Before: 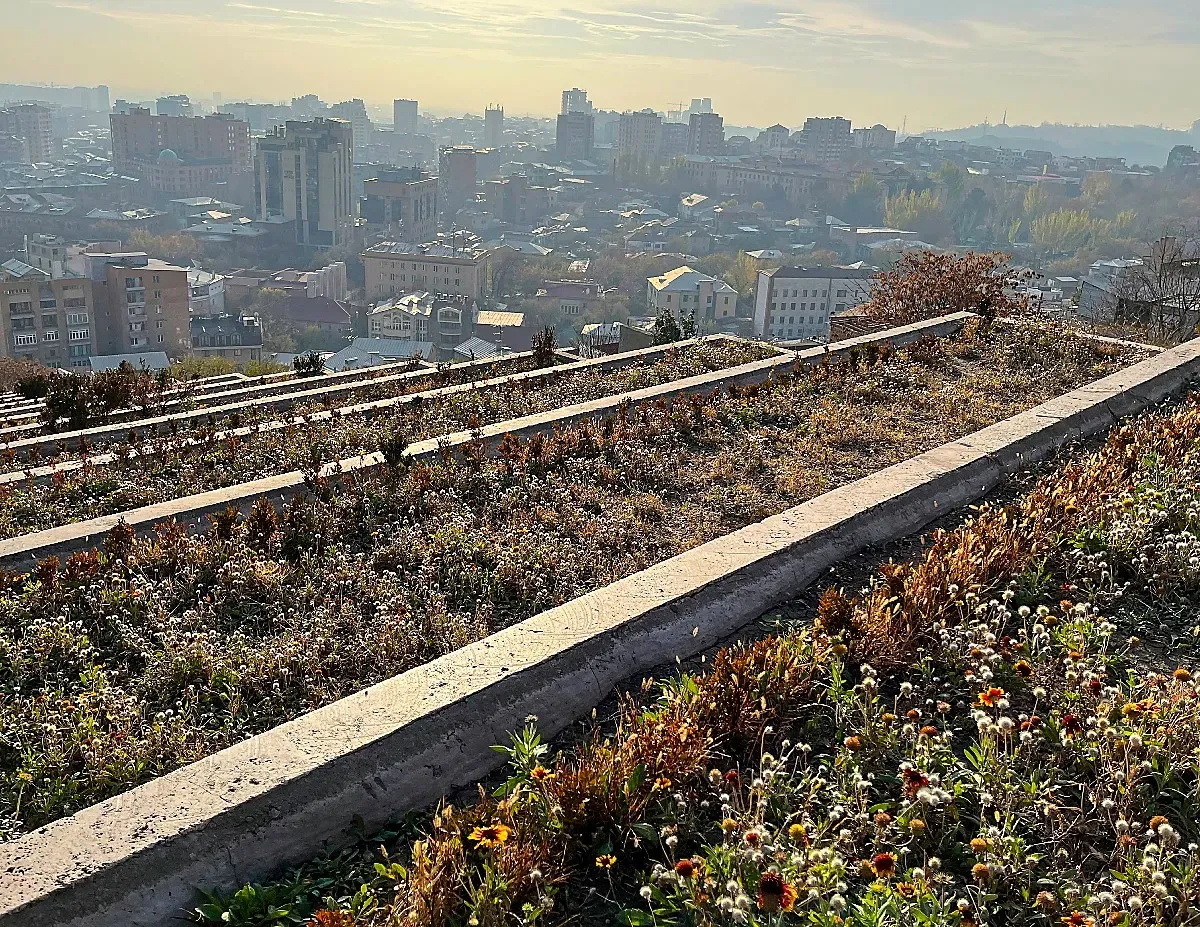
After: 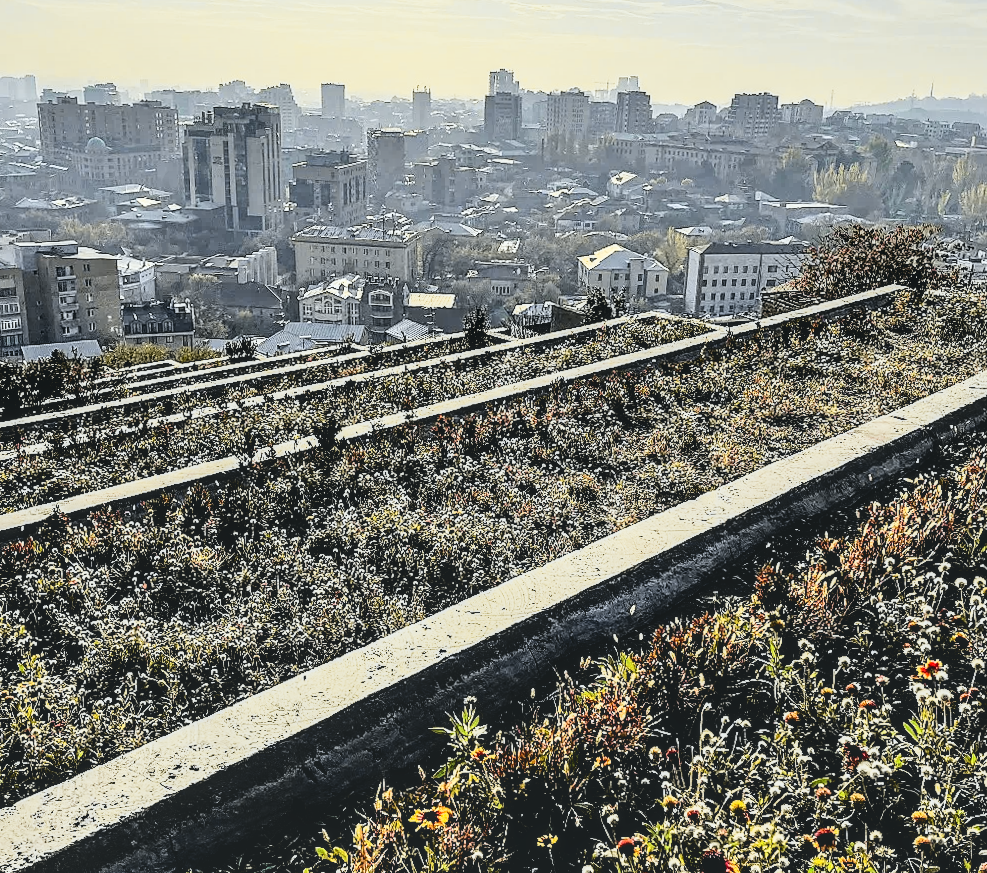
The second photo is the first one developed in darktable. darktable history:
local contrast: detail 130%
tone equalizer: -8 EV -0.444 EV, -7 EV -0.417 EV, -6 EV -0.297 EV, -5 EV -0.194 EV, -3 EV 0.246 EV, -2 EV 0.33 EV, -1 EV 0.374 EV, +0 EV 0.405 EV, edges refinement/feathering 500, mask exposure compensation -1.57 EV, preserve details no
filmic rgb: black relative exposure -5.03 EV, white relative exposure 3.97 EV, threshold 5.98 EV, hardness 2.9, contrast 1.401, highlights saturation mix -30.77%, enable highlight reconstruction true
crop and rotate: angle 1.08°, left 4.426%, top 1.062%, right 11.246%, bottom 2.451%
shadows and highlights: soften with gaussian
tone curve: curves: ch0 [(0, 0.074) (0.129, 0.136) (0.285, 0.301) (0.689, 0.764) (0.854, 0.926) (0.987, 0.977)]; ch1 [(0, 0) (0.337, 0.249) (0.434, 0.437) (0.485, 0.491) (0.515, 0.495) (0.566, 0.57) (0.625, 0.625) (0.764, 0.806) (1, 1)]; ch2 [(0, 0) (0.314, 0.301) (0.401, 0.411) (0.505, 0.499) (0.54, 0.54) (0.608, 0.613) (0.706, 0.735) (1, 1)], color space Lab, independent channels, preserve colors none
